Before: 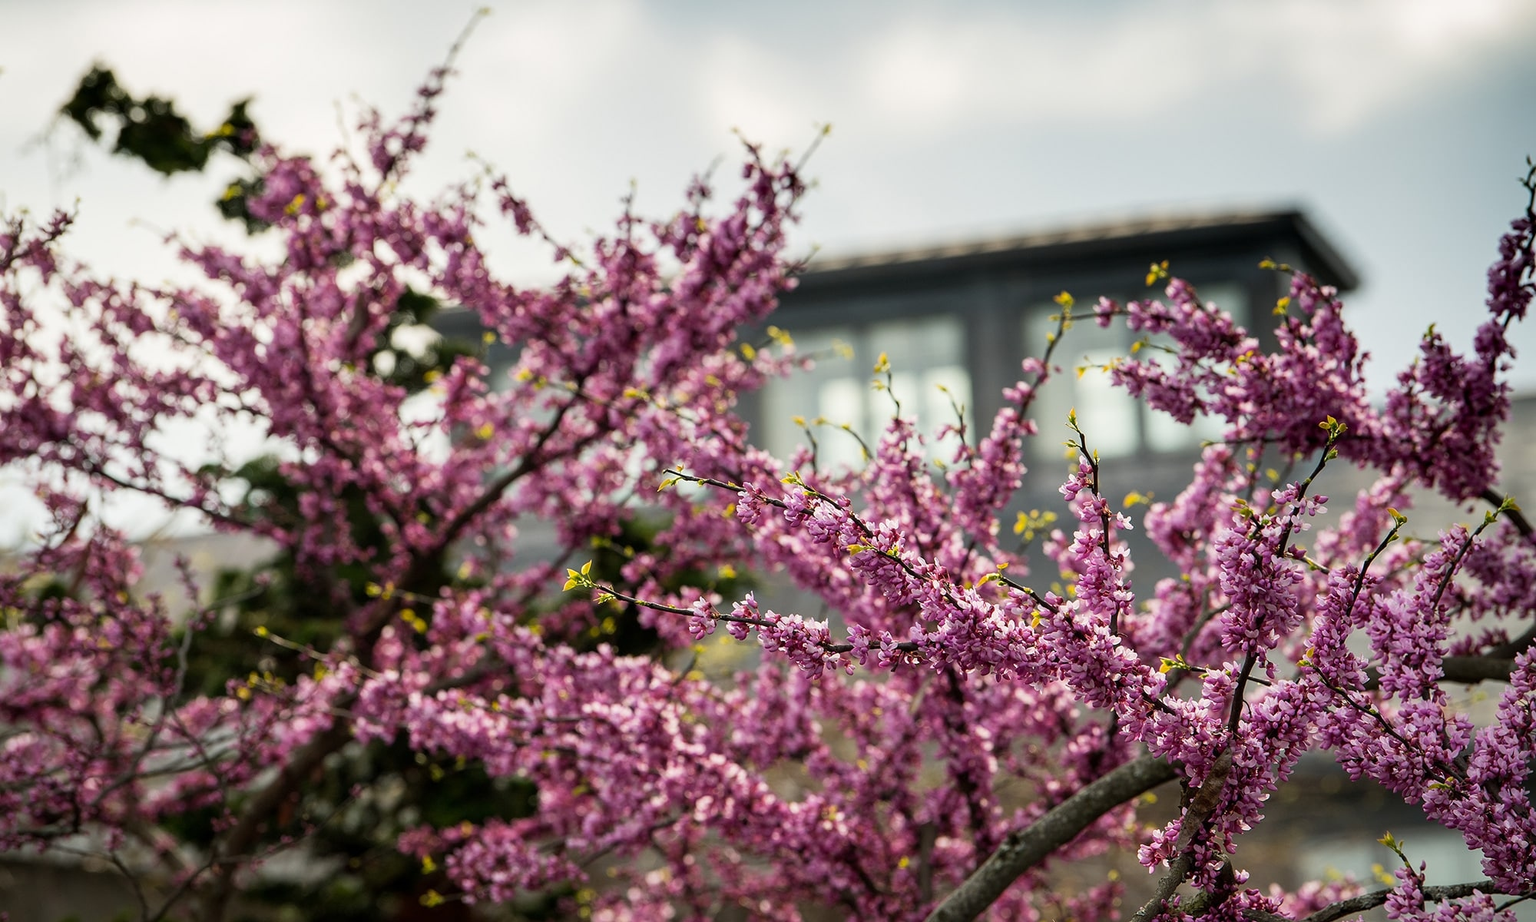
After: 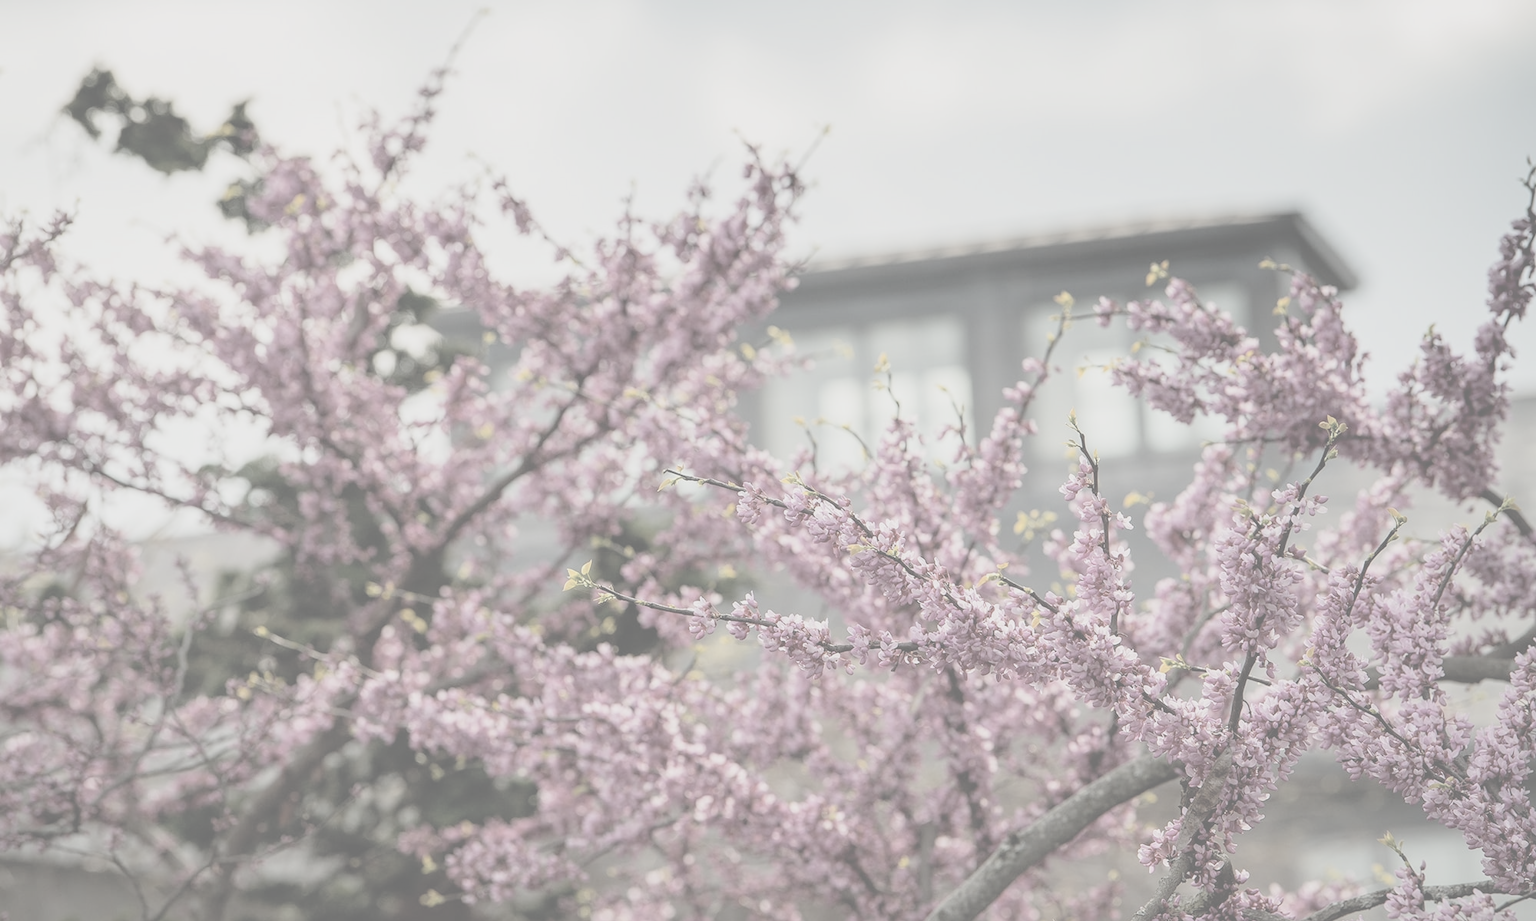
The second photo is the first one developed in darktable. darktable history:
contrast brightness saturation: contrast -0.308, brightness 0.769, saturation -0.768
